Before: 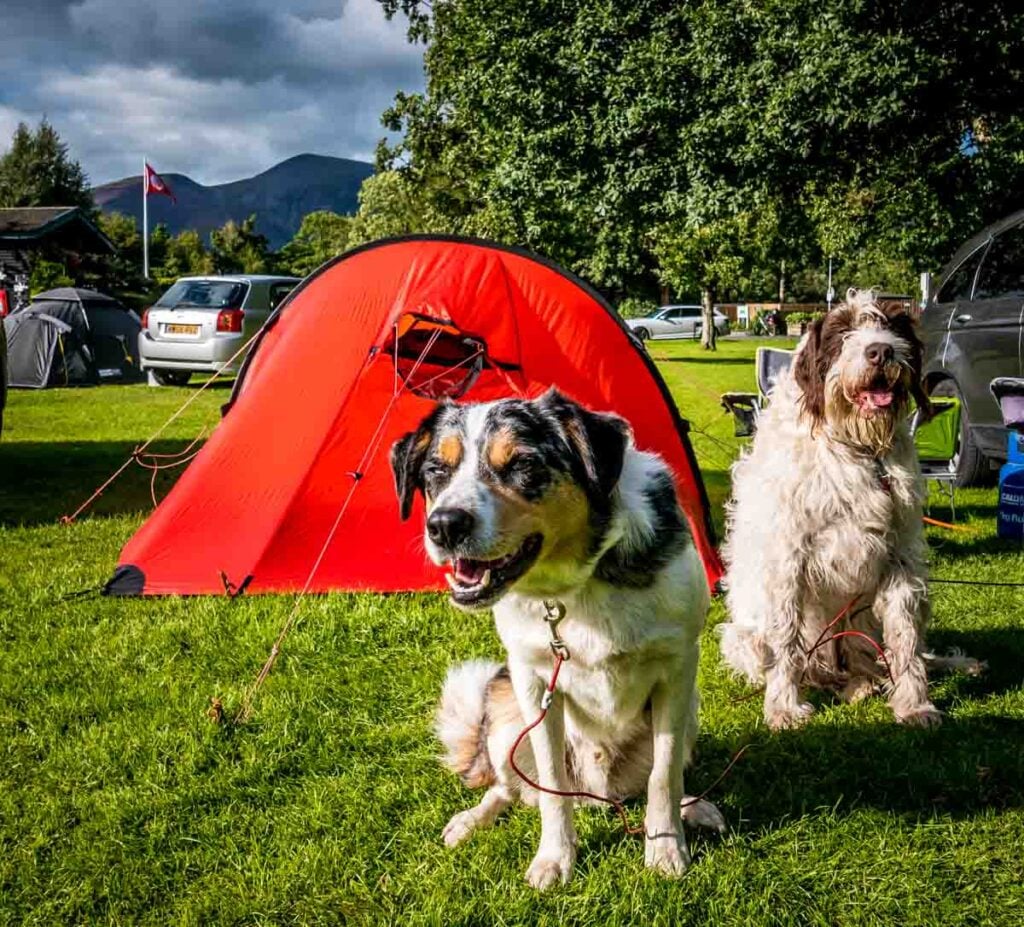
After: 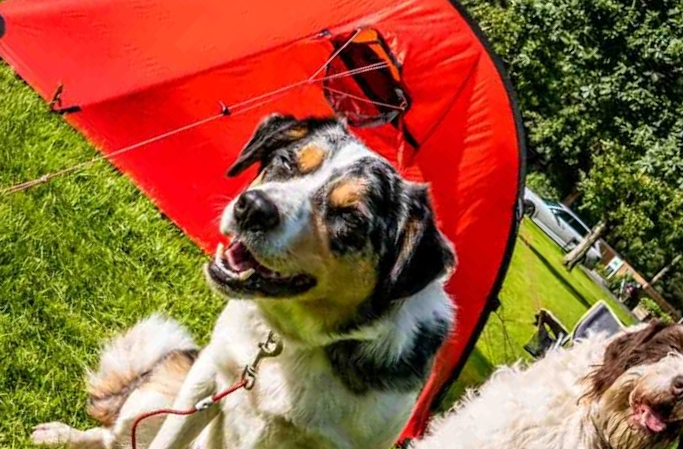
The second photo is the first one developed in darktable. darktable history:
crop and rotate: angle -44.4°, top 16.267%, right 0.775%, bottom 11.61%
tone equalizer: on, module defaults
